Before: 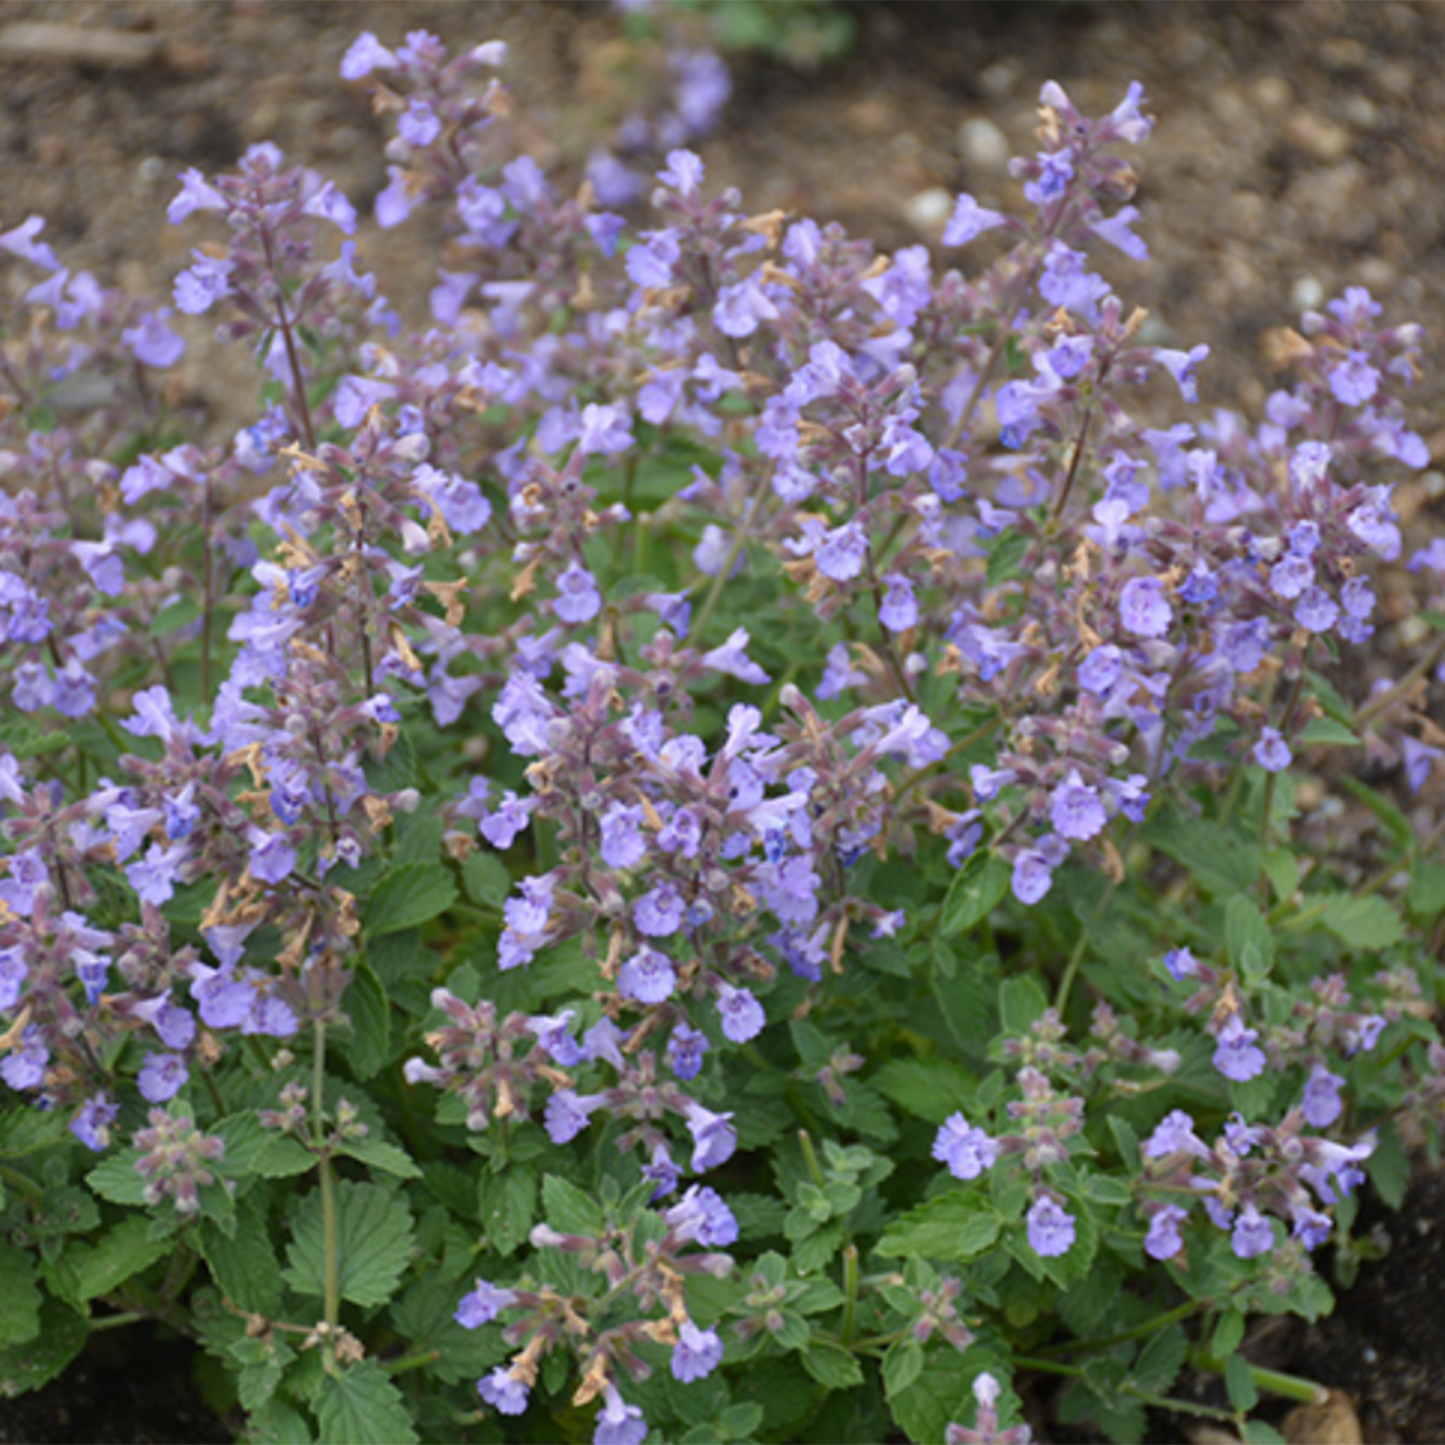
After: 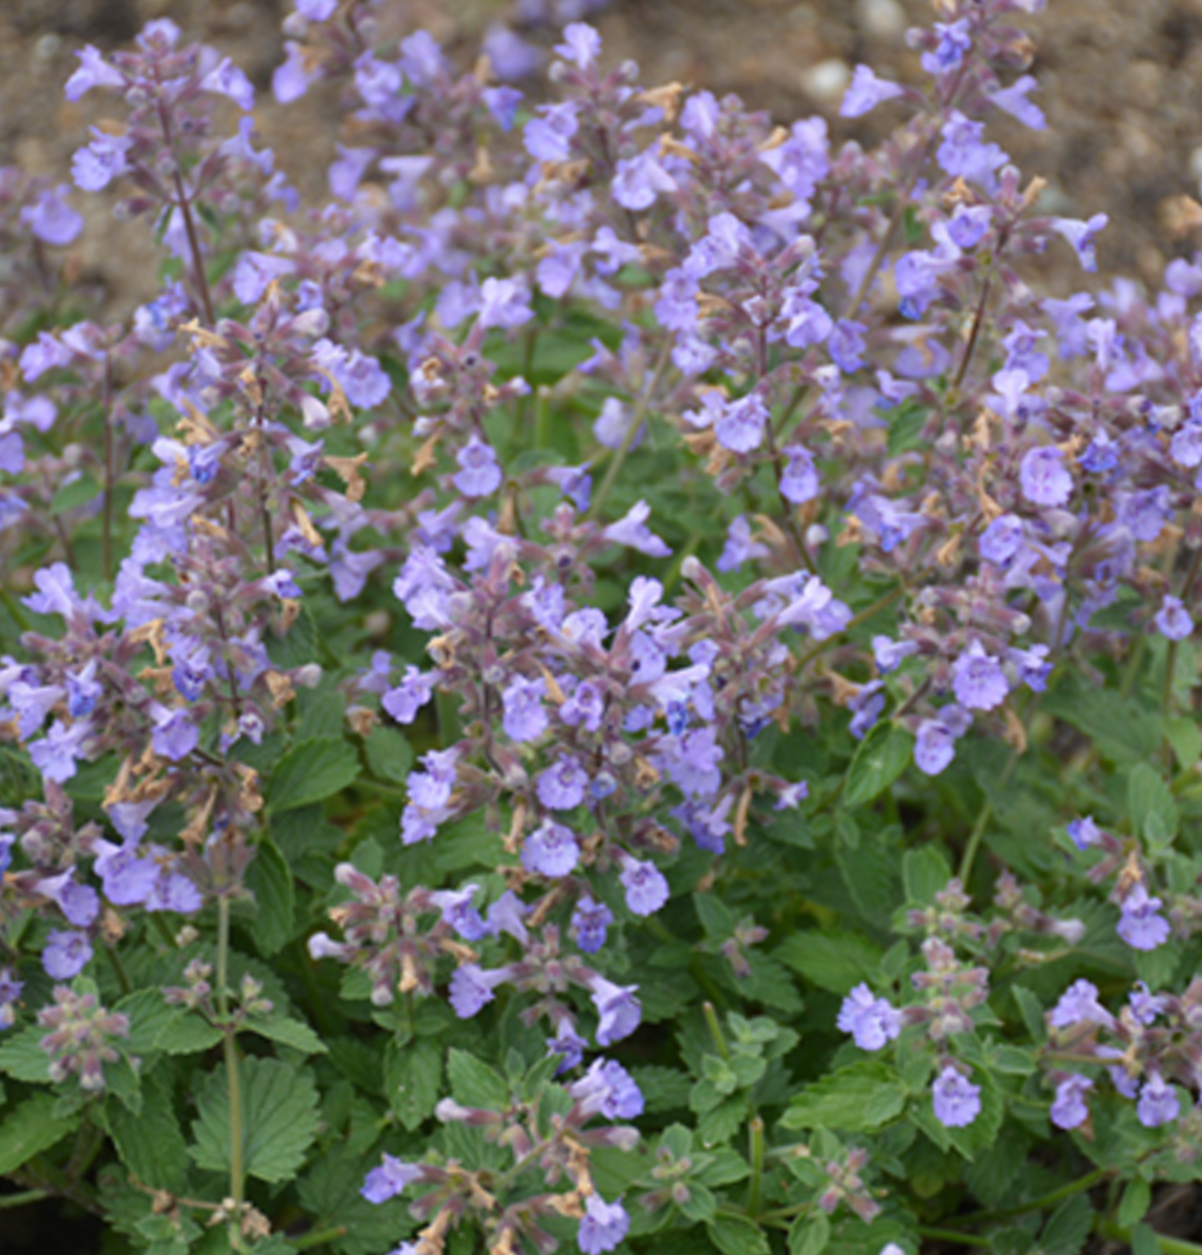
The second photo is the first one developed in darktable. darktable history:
crop: left 6.446%, top 8.188%, right 9.538%, bottom 3.548%
lowpass: radius 0.5, unbound 0
rotate and perspective: rotation -0.45°, automatic cropping original format, crop left 0.008, crop right 0.992, crop top 0.012, crop bottom 0.988
